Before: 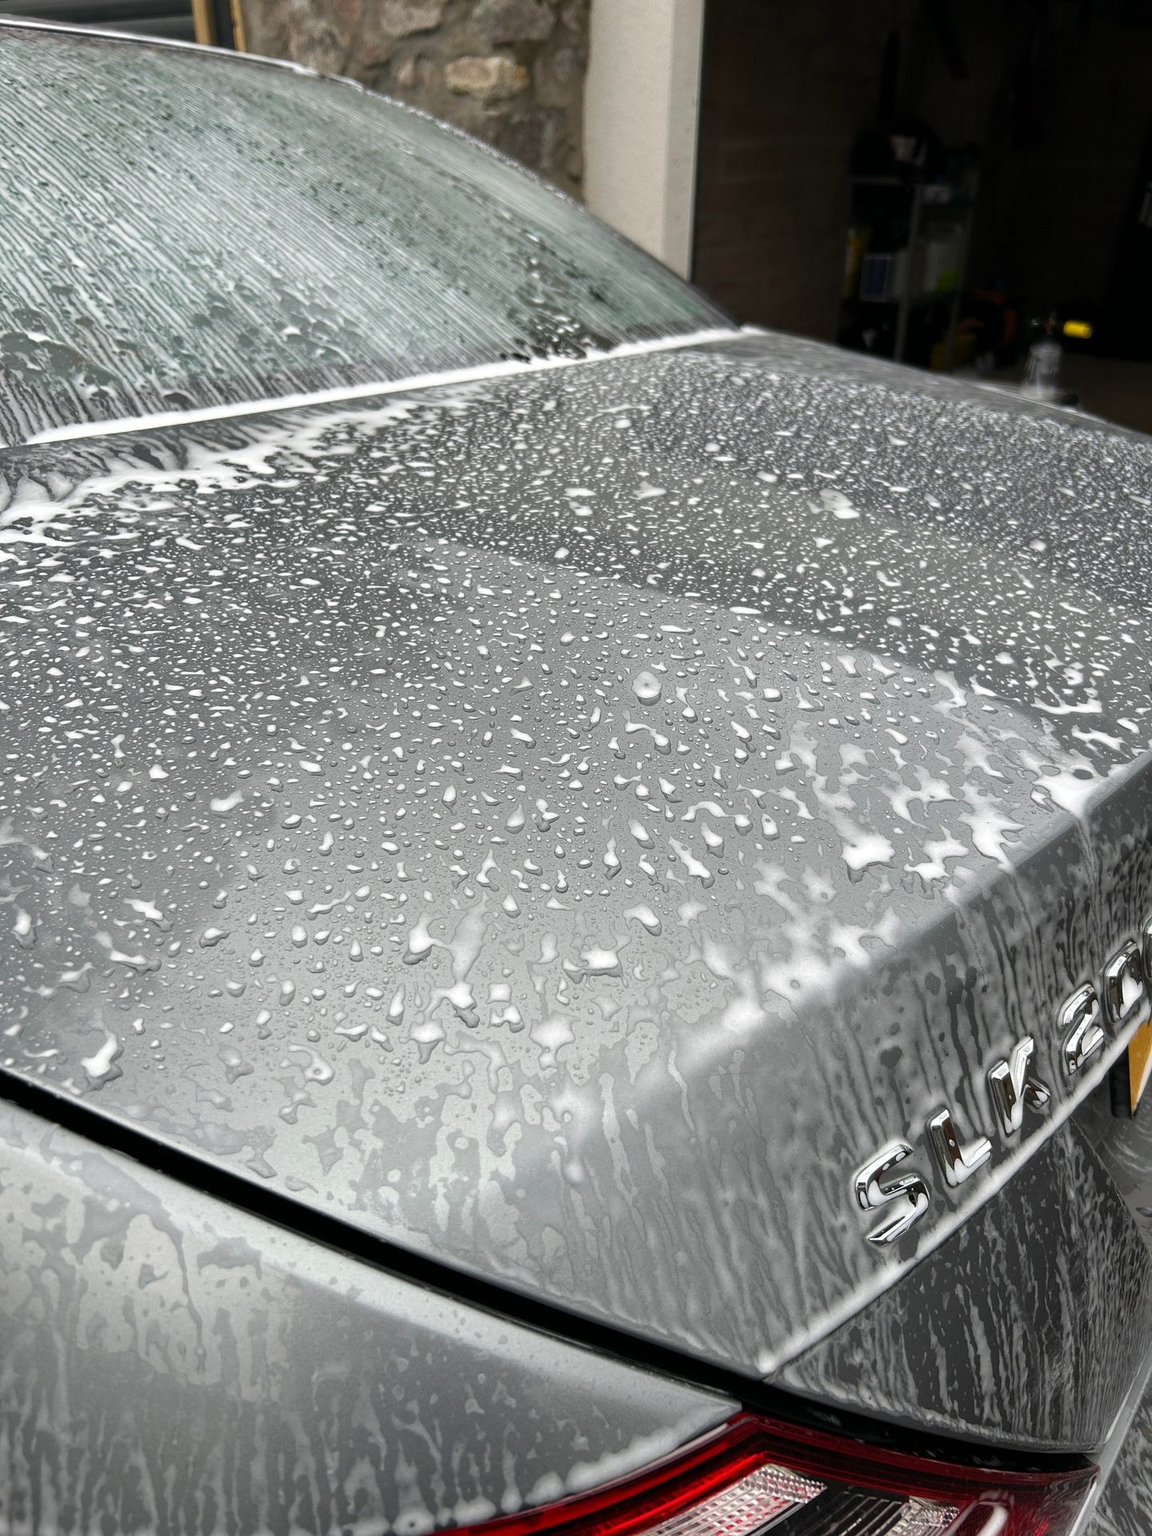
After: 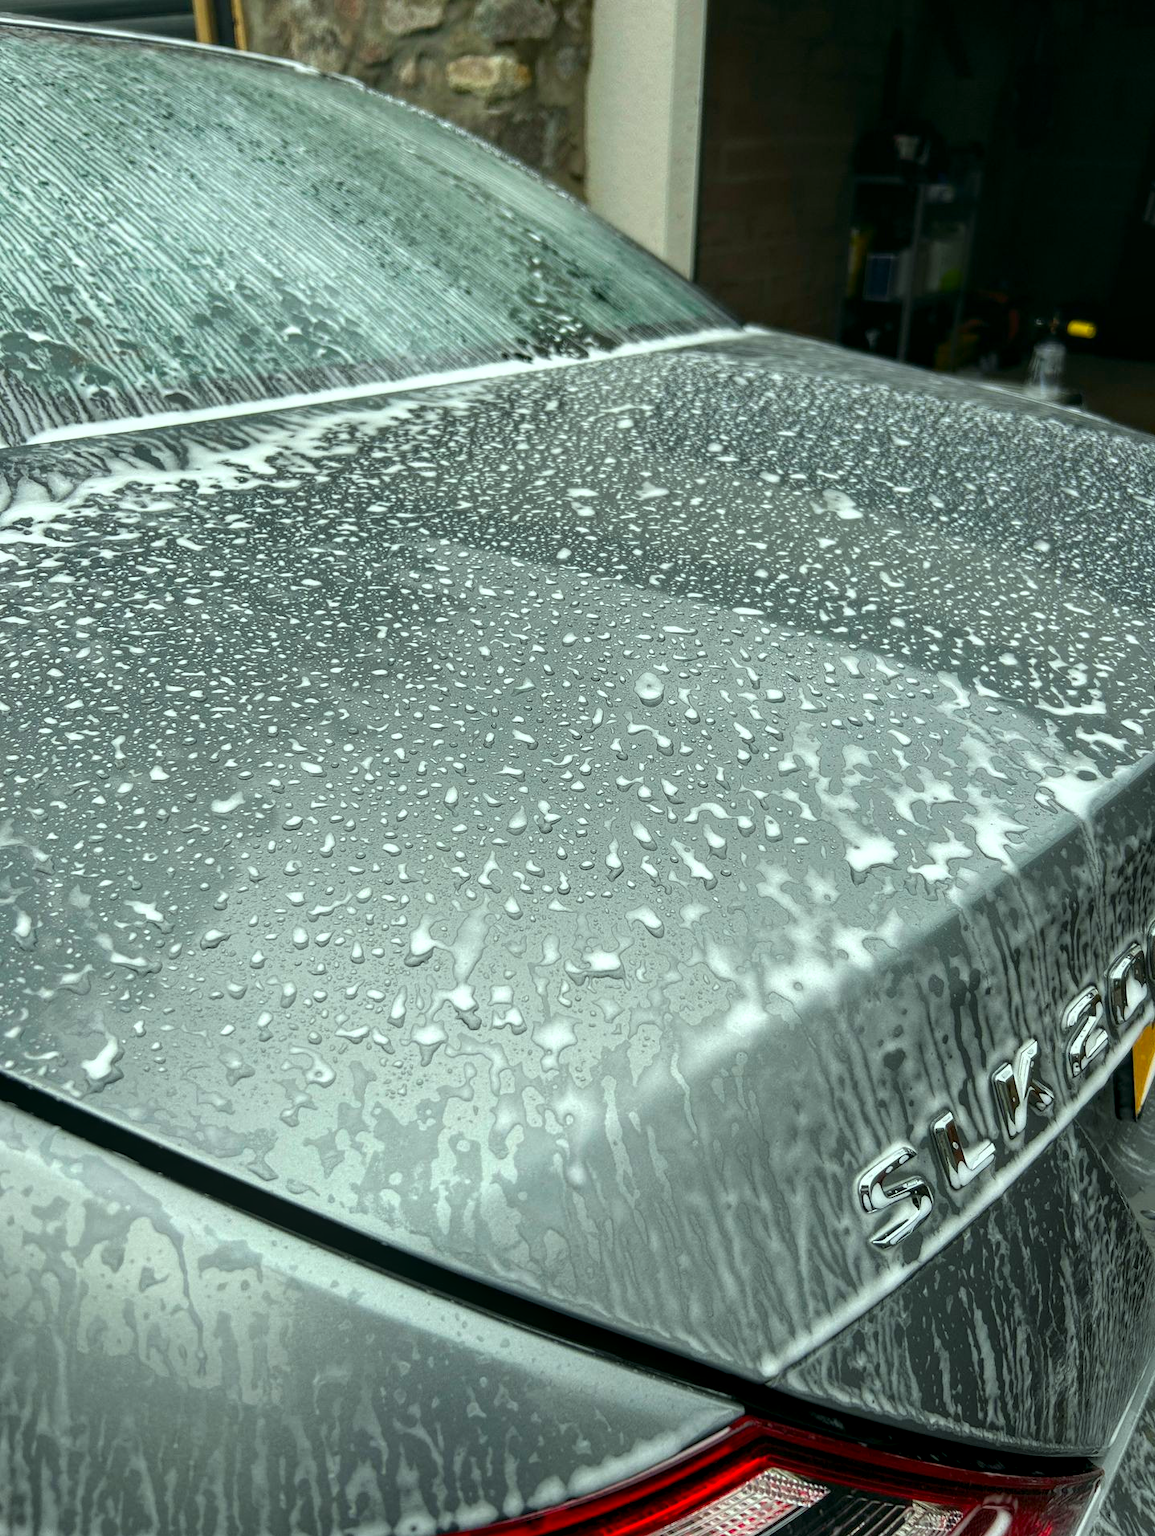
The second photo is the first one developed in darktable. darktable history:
local contrast: on, module defaults
exposure: compensate exposure bias true, compensate highlight preservation false
color correction: highlights a* -7.66, highlights b* 0.938, shadows a* -3.47, saturation 1.41
crop: top 0.151%, bottom 0.164%
